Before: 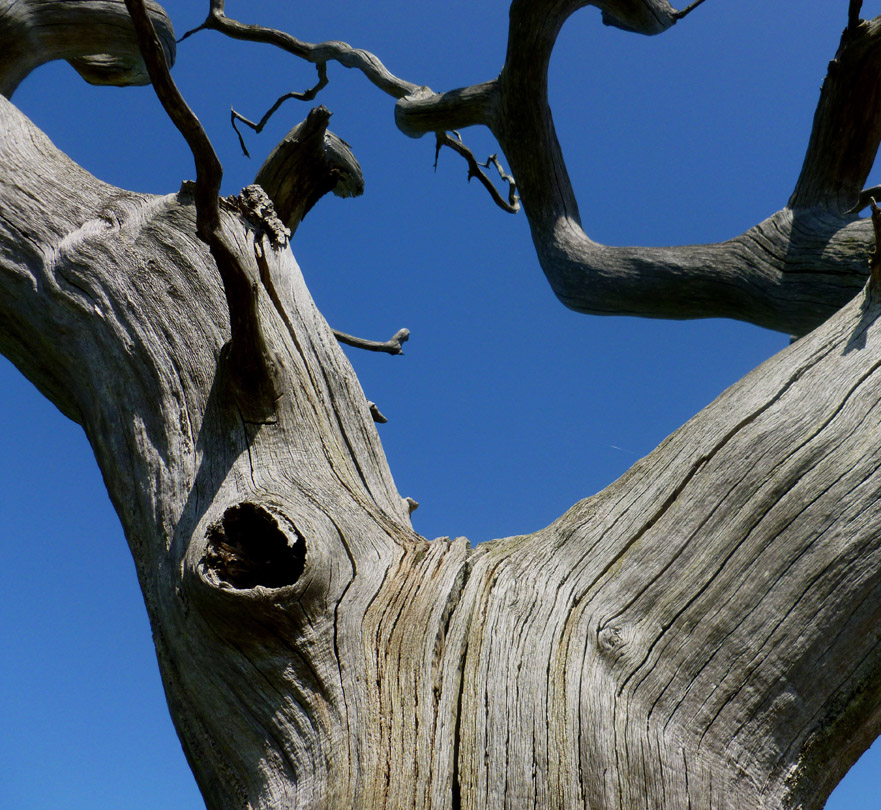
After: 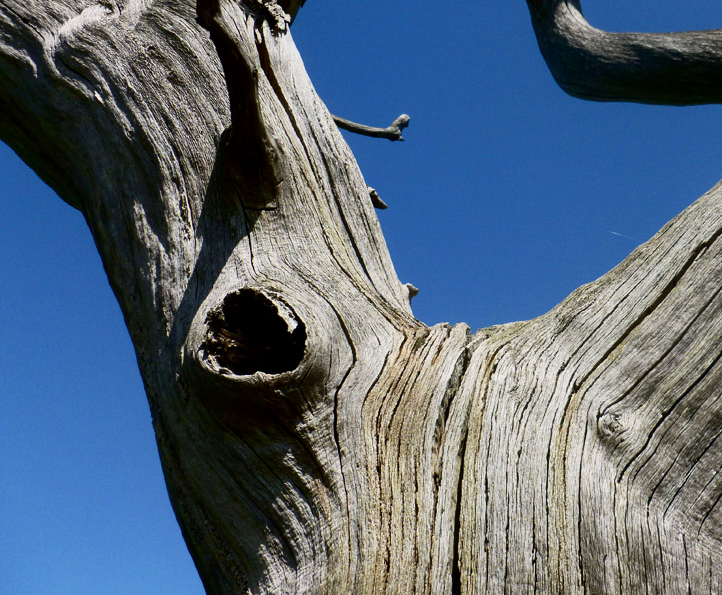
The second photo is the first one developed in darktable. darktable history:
crop: top 26.531%, right 17.959%
contrast brightness saturation: contrast 0.22
